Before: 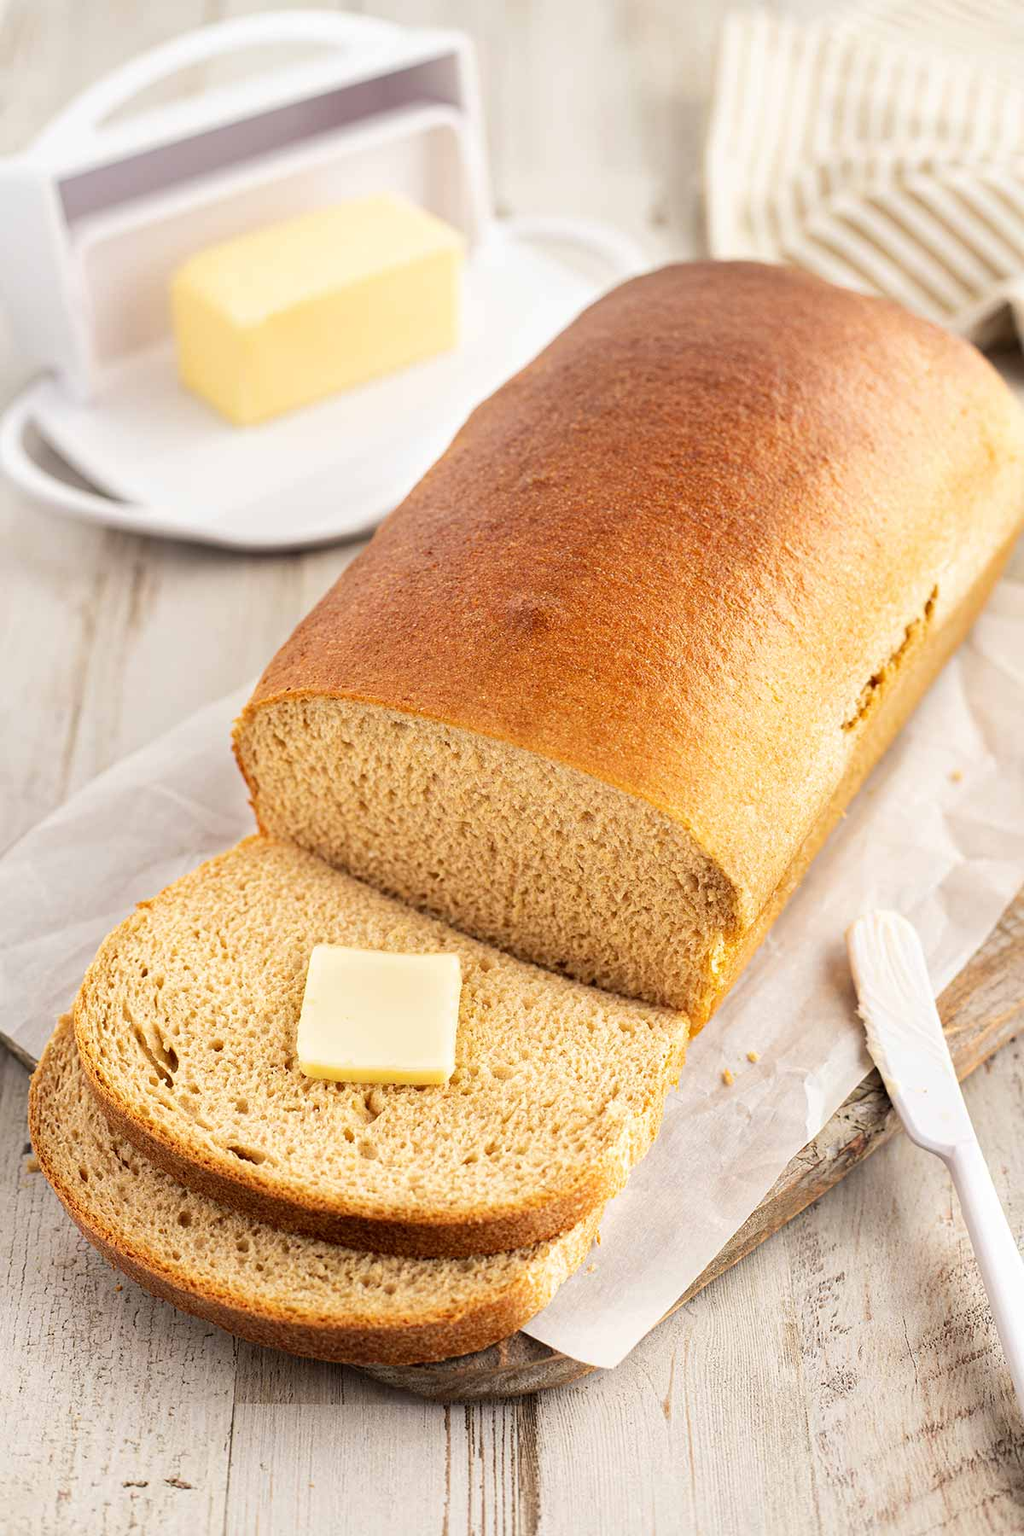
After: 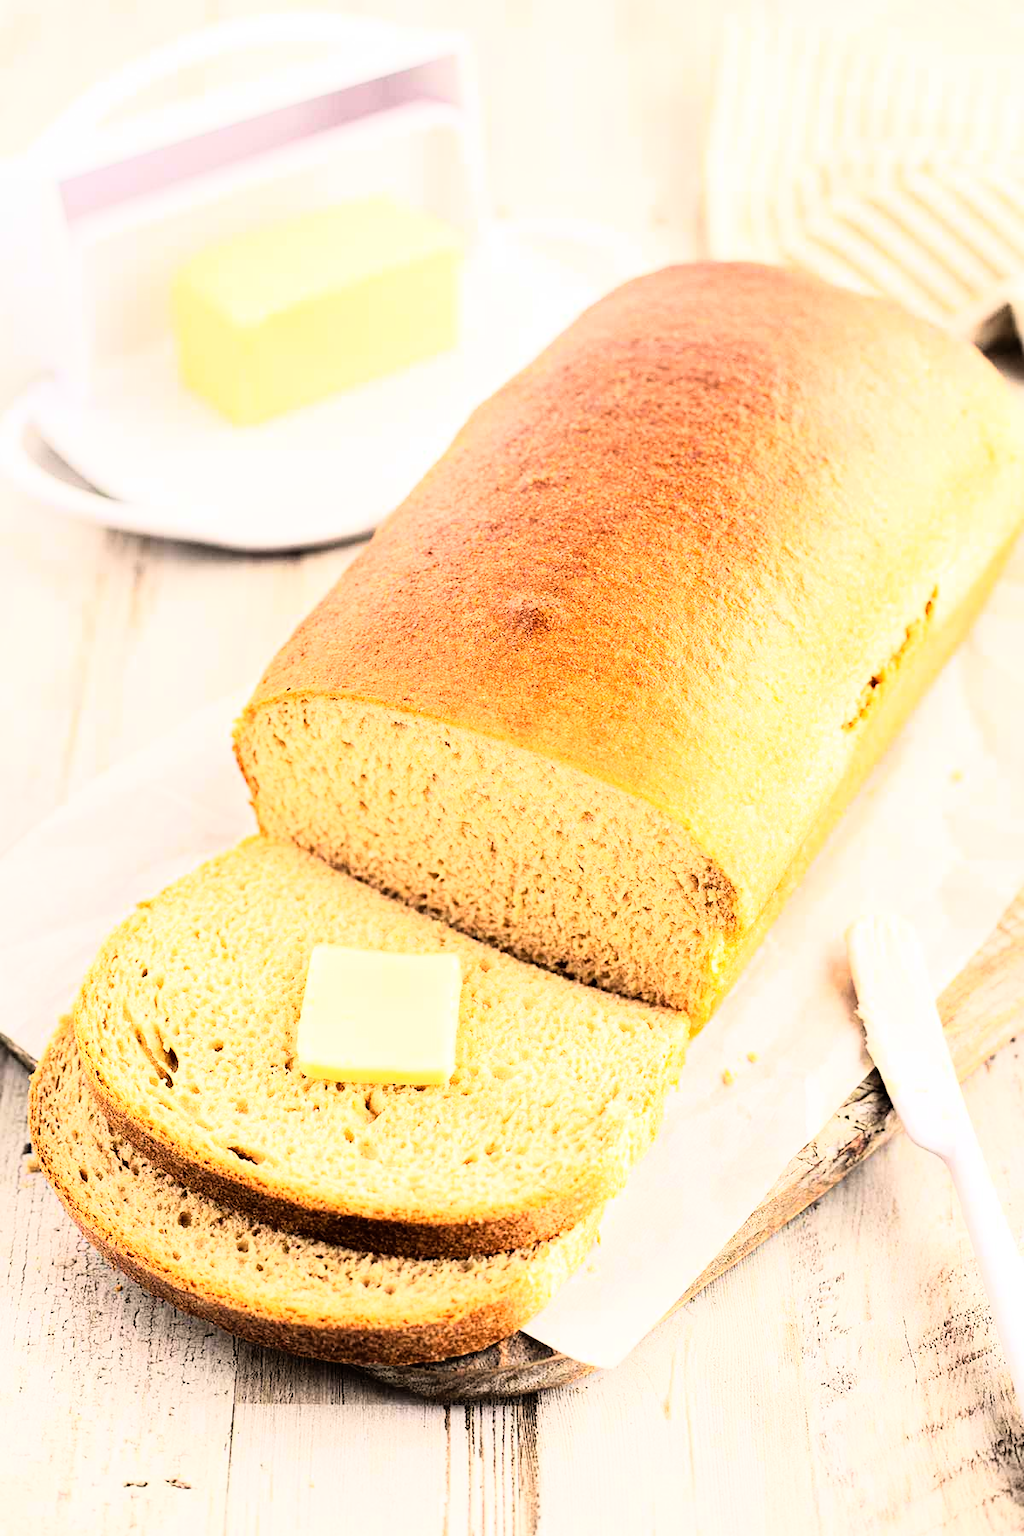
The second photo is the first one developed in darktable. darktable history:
white balance: emerald 1
rgb curve: curves: ch0 [(0, 0) (0.21, 0.15) (0.24, 0.21) (0.5, 0.75) (0.75, 0.96) (0.89, 0.99) (1, 1)]; ch1 [(0, 0.02) (0.21, 0.13) (0.25, 0.2) (0.5, 0.67) (0.75, 0.9) (0.89, 0.97) (1, 1)]; ch2 [(0, 0.02) (0.21, 0.13) (0.25, 0.2) (0.5, 0.67) (0.75, 0.9) (0.89, 0.97) (1, 1)], compensate middle gray true
